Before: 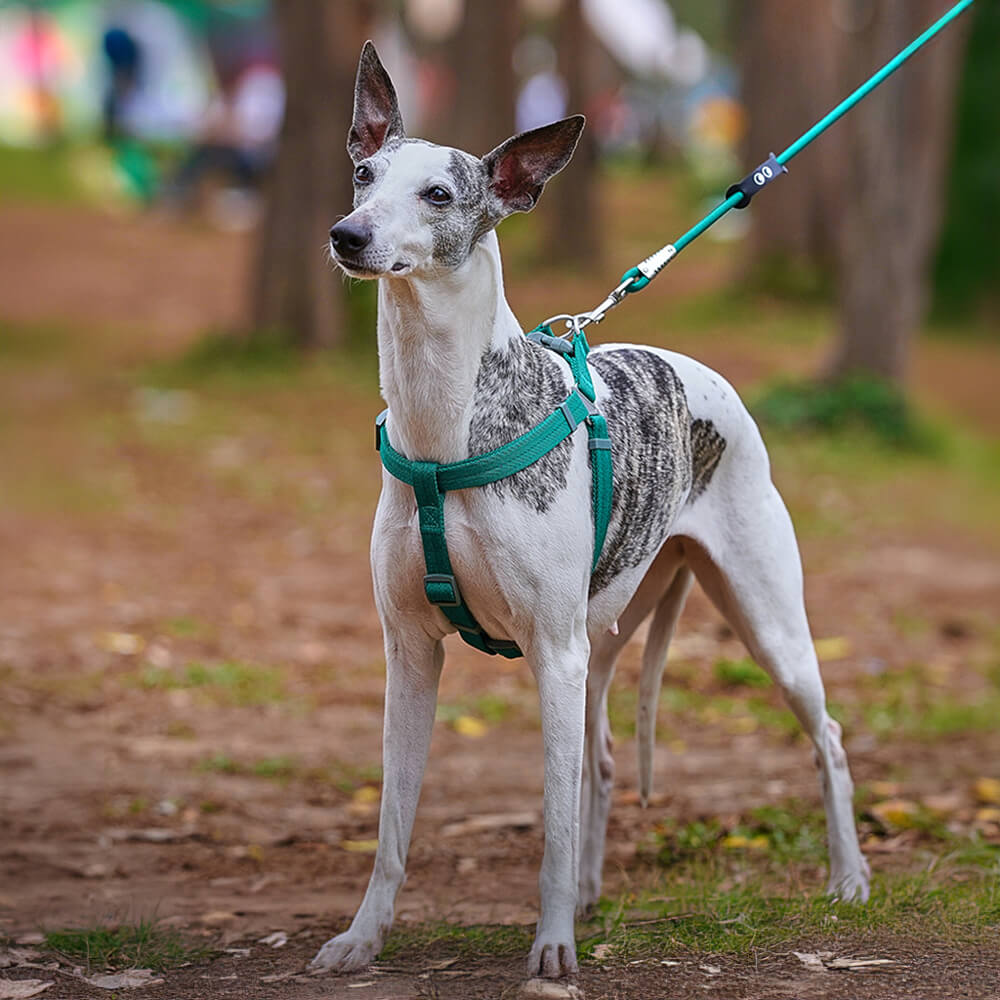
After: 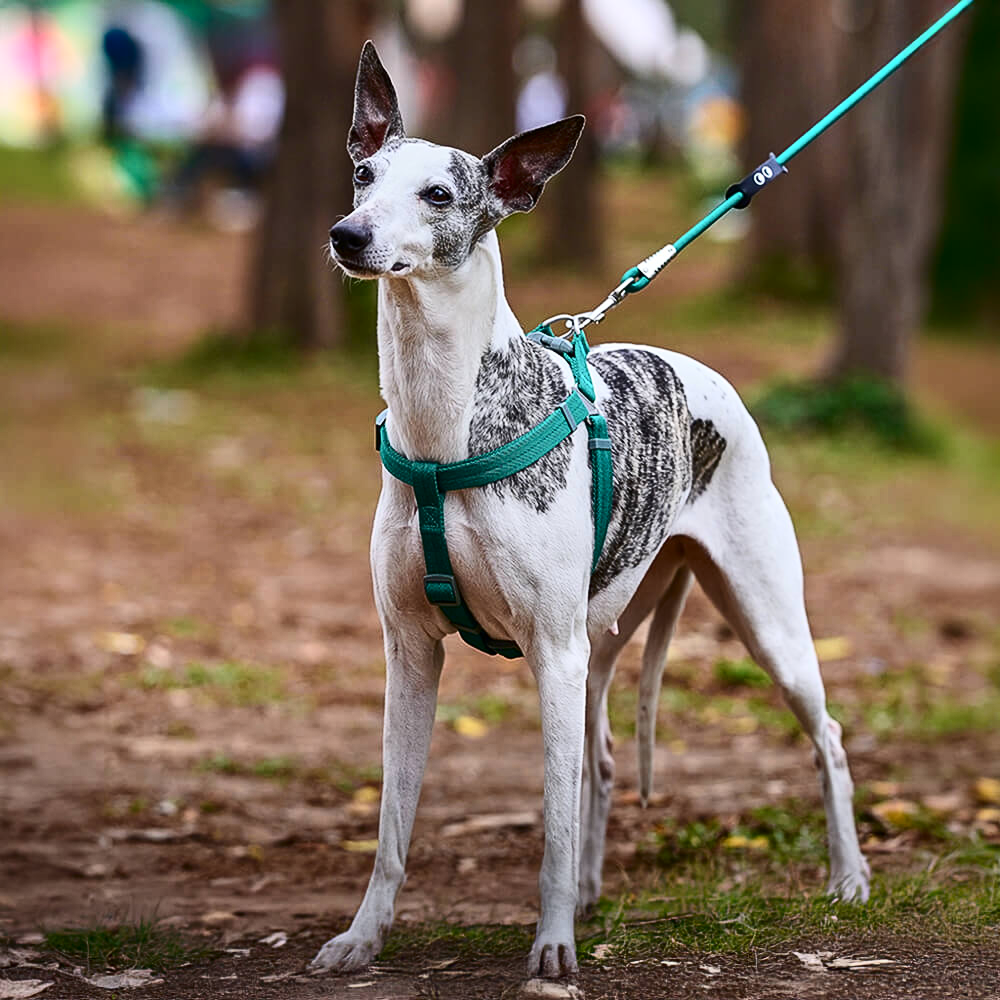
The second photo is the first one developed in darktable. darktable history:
contrast brightness saturation: contrast 0.299
tone equalizer: on, module defaults
